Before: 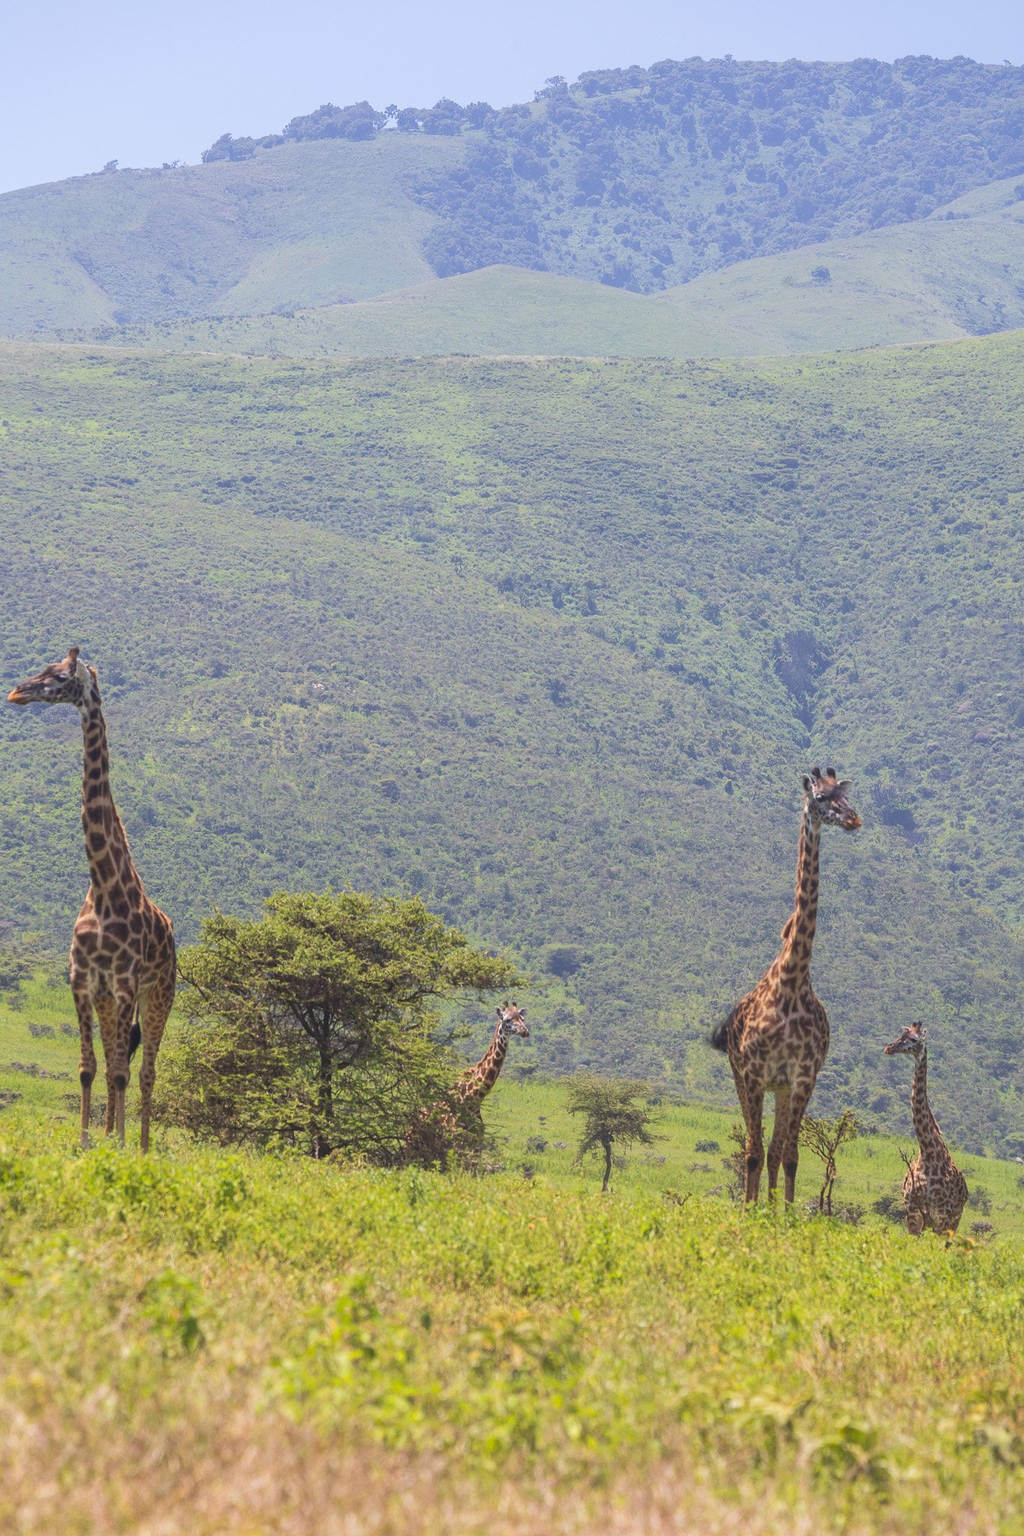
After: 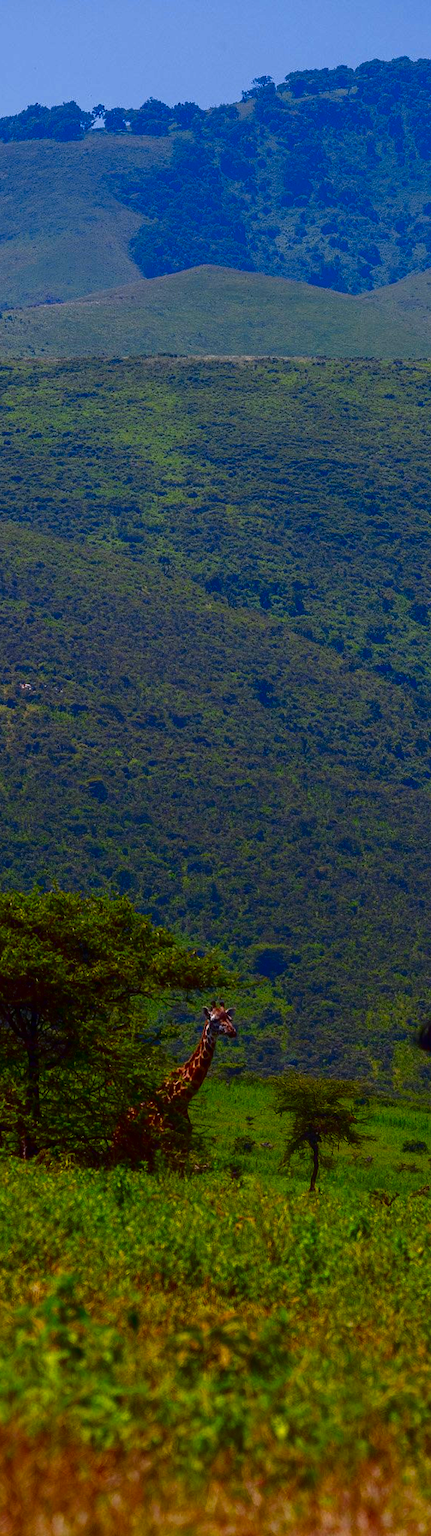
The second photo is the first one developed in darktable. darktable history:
contrast brightness saturation: brightness -1, saturation 1
white balance: red 0.988, blue 1.017
crop: left 28.583%, right 29.231%
